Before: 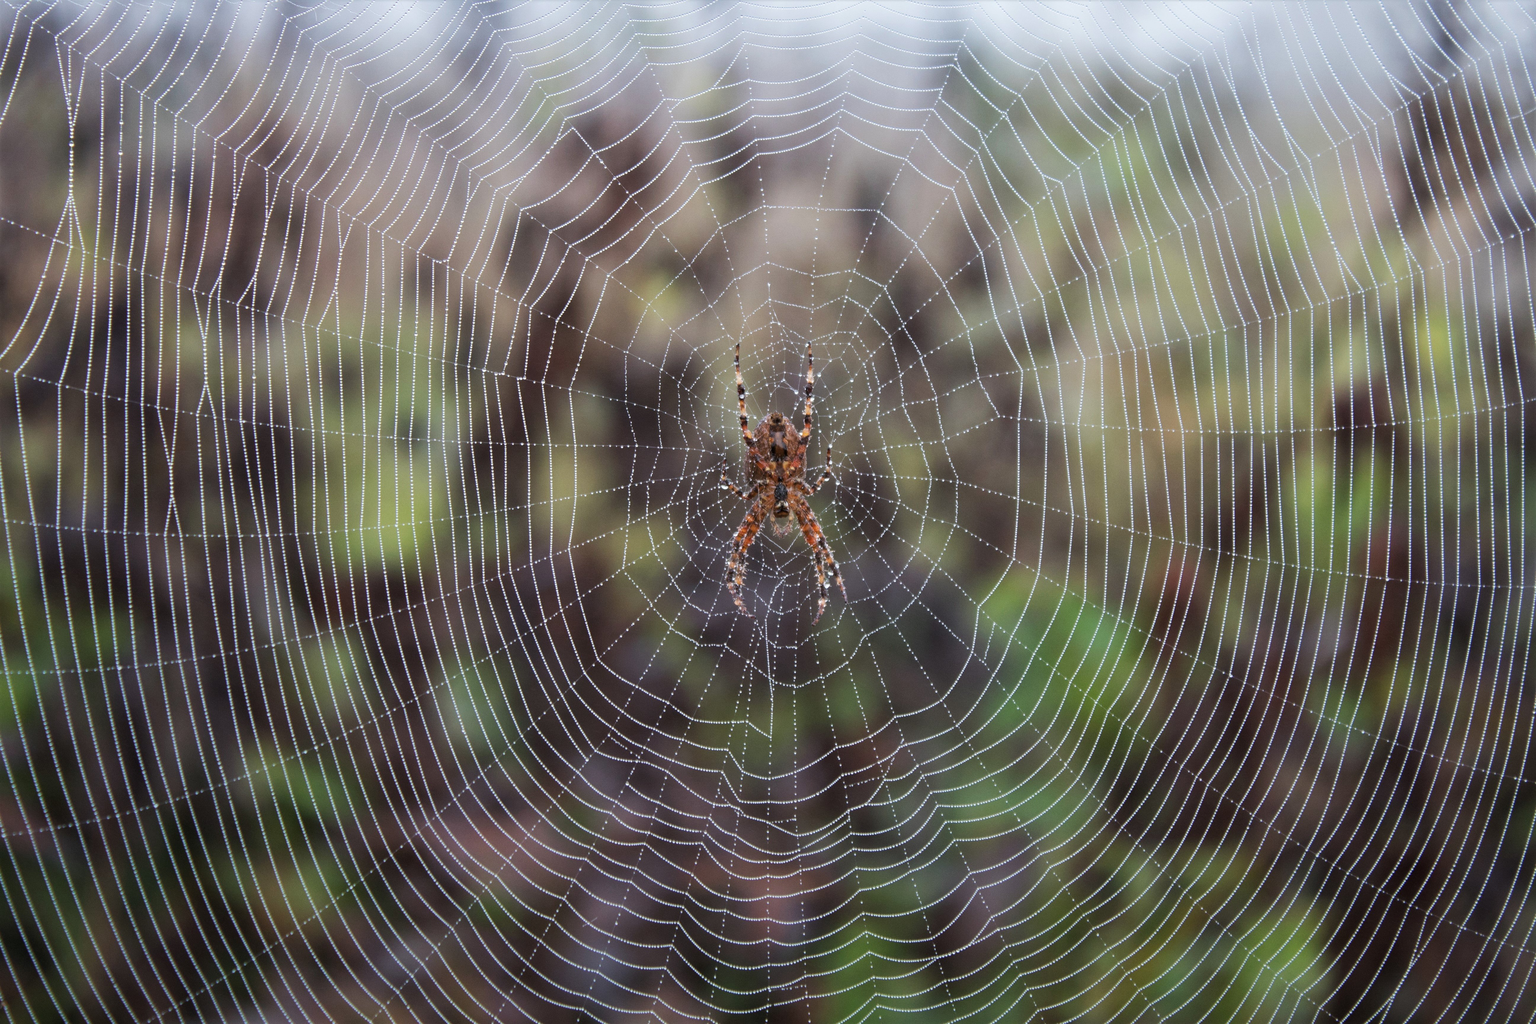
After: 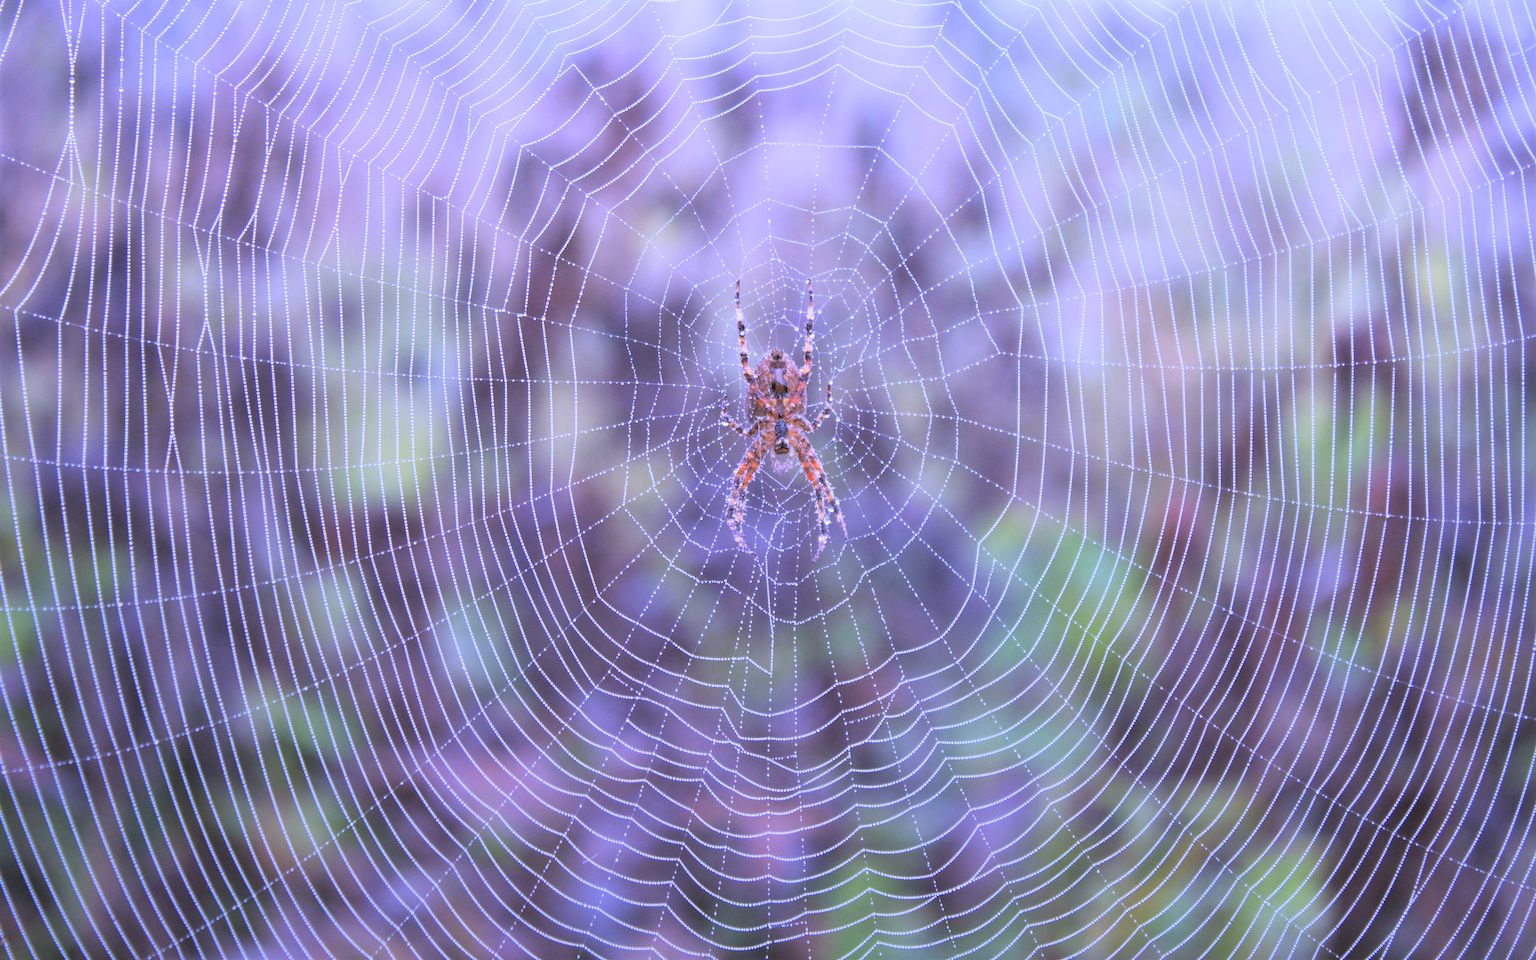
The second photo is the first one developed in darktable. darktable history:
color balance: lift [1.007, 1, 1, 1], gamma [1.097, 1, 1, 1]
crop and rotate: top 6.25%
white balance: red 0.98, blue 1.61
levels: levels [0.093, 0.434, 0.988]
